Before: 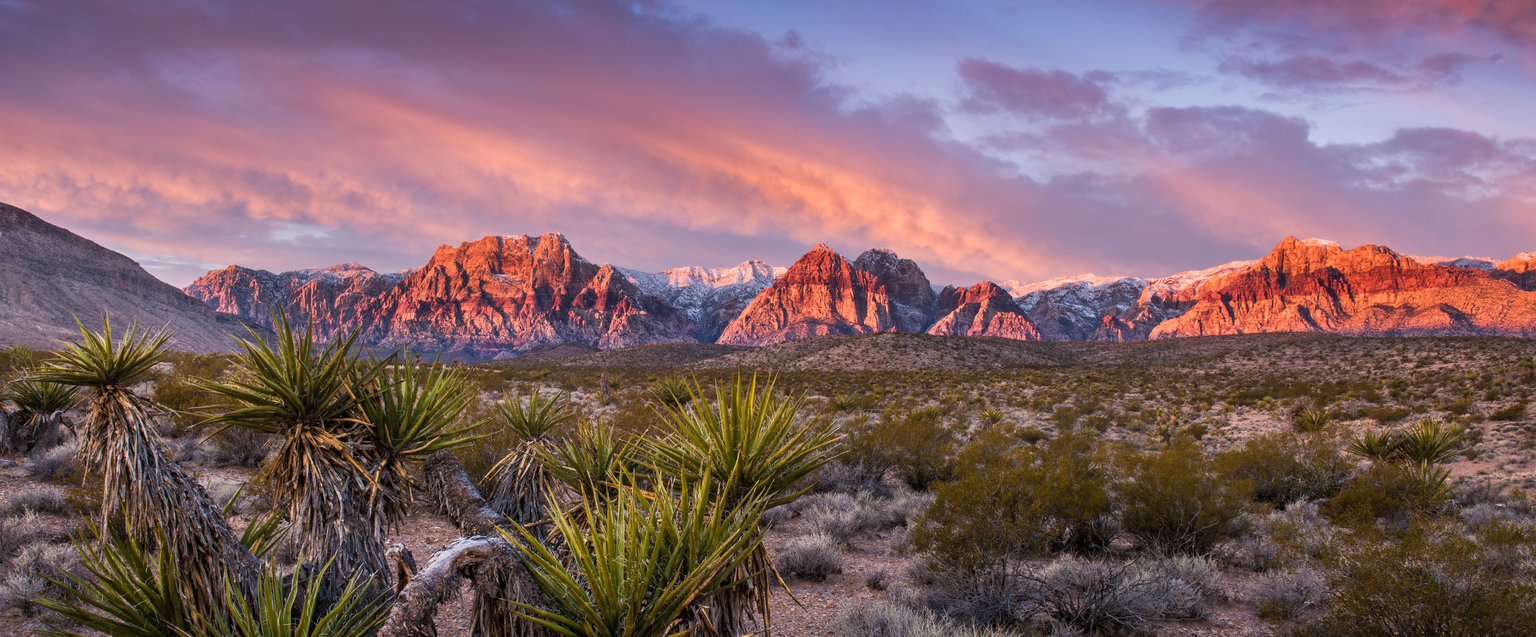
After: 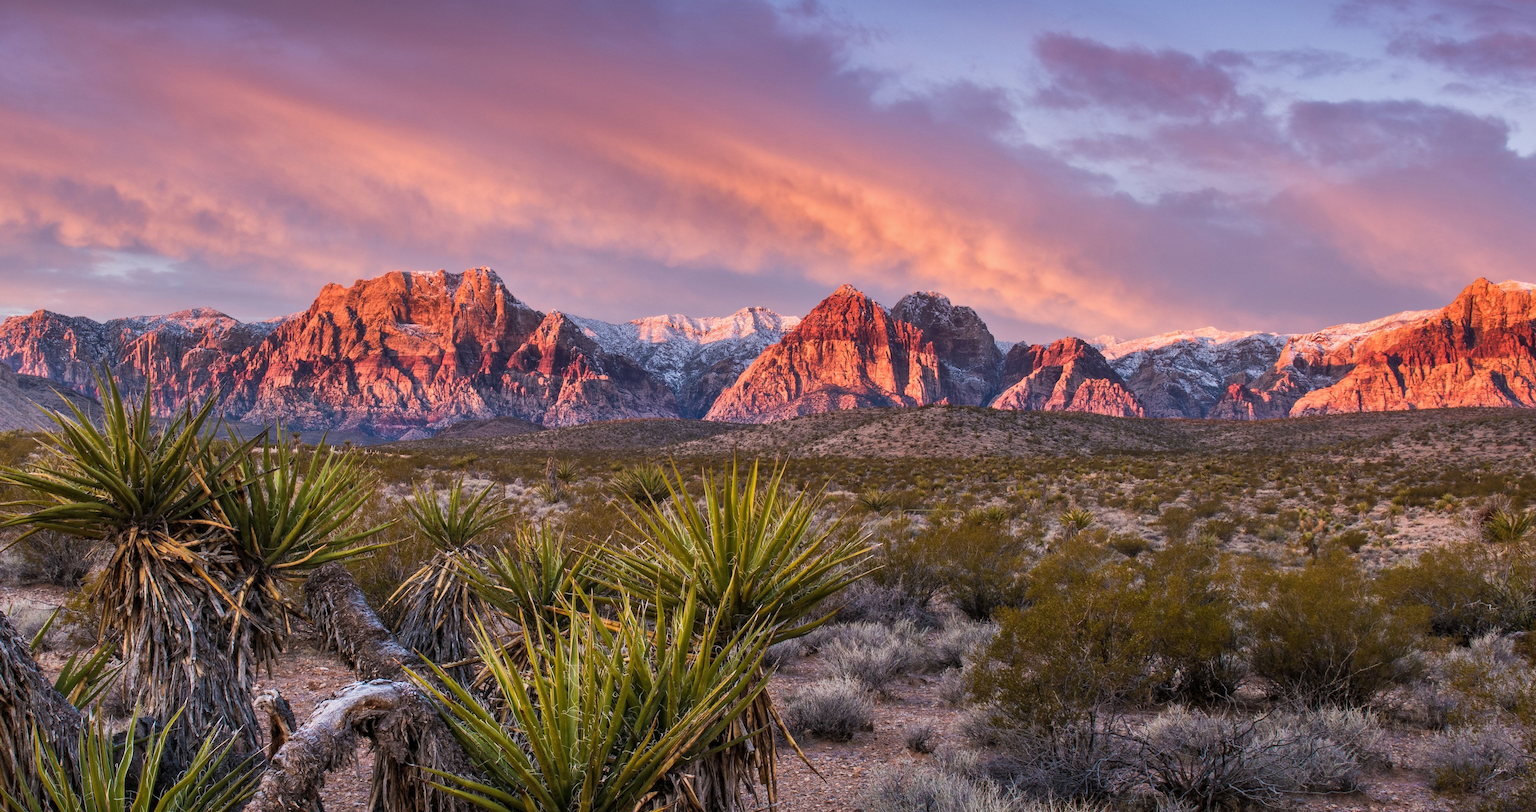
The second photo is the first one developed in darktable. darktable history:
crop and rotate: left 13.15%, top 5.251%, right 12.609%
rotate and perspective: rotation 0.174°, lens shift (vertical) 0.013, lens shift (horizontal) 0.019, shear 0.001, automatic cropping original format, crop left 0.007, crop right 0.991, crop top 0.016, crop bottom 0.997
shadows and highlights: shadows 20.91, highlights -35.45, soften with gaussian
